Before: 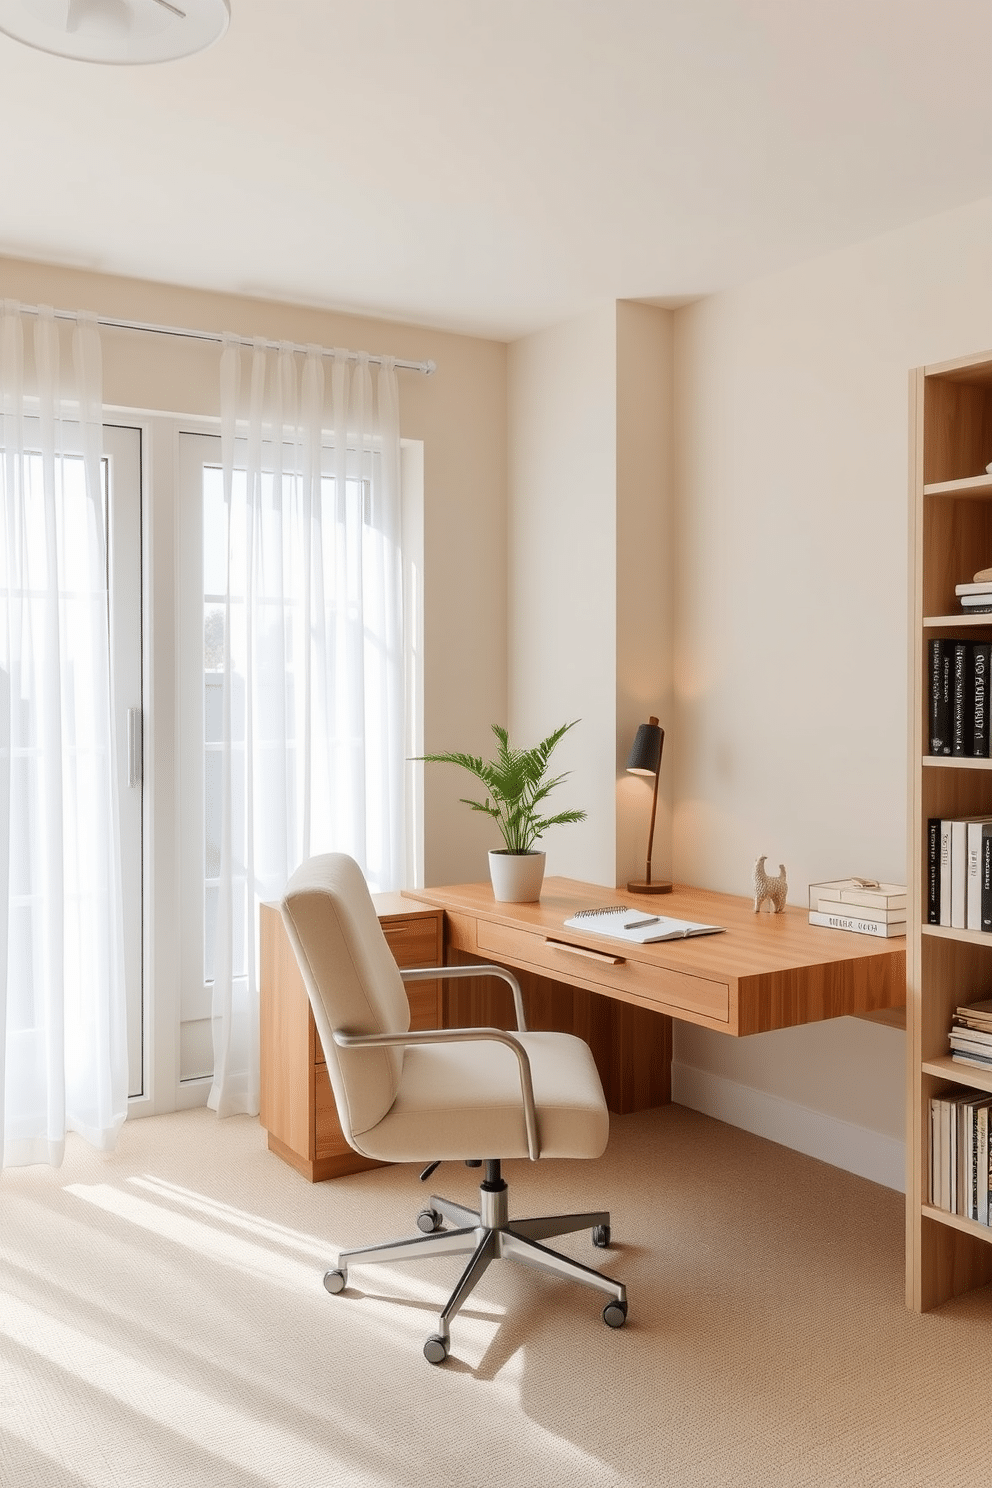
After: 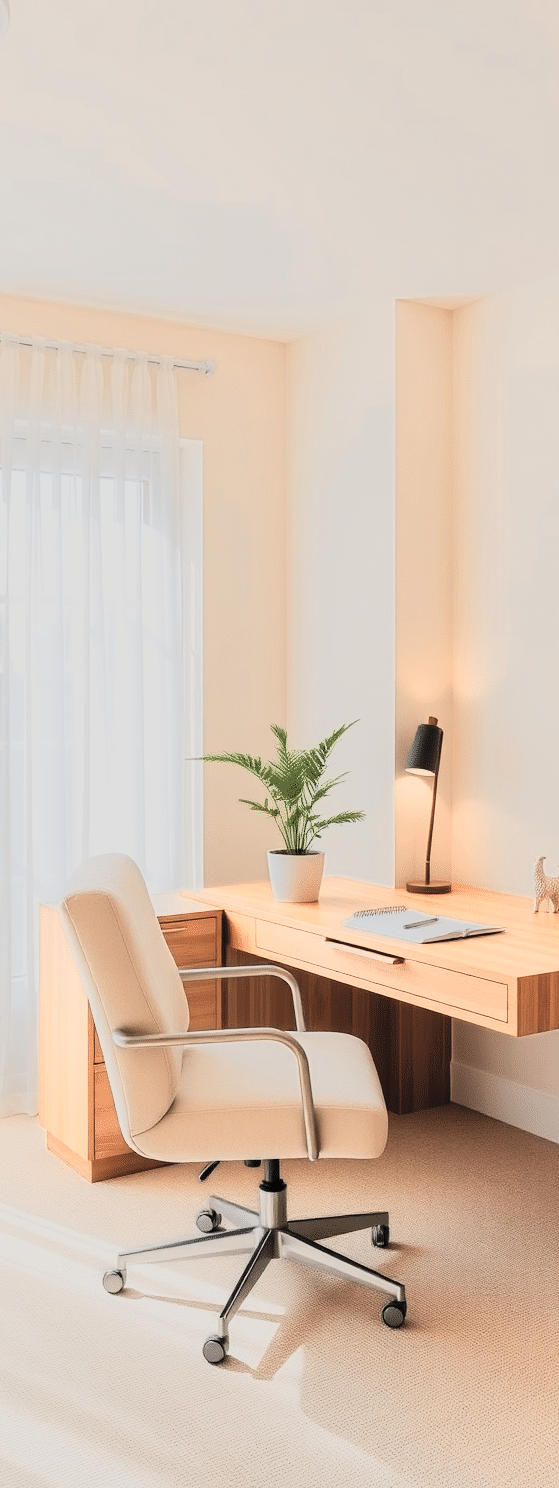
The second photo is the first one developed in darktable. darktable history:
filmic rgb: black relative exposure -7.49 EV, white relative exposure 5 EV, hardness 3.32, contrast 1.299, color science v5 (2021), contrast in shadows safe, contrast in highlights safe
contrast brightness saturation: brightness 0.15
color zones: curves: ch0 [(0.018, 0.548) (0.197, 0.654) (0.425, 0.447) (0.605, 0.658) (0.732, 0.579)]; ch1 [(0.105, 0.531) (0.224, 0.531) (0.386, 0.39) (0.618, 0.456) (0.732, 0.456) (0.956, 0.421)]; ch2 [(0.039, 0.583) (0.215, 0.465) (0.399, 0.544) (0.465, 0.548) (0.614, 0.447) (0.724, 0.43) (0.882, 0.623) (0.956, 0.632)]
crop and rotate: left 22.344%, right 21.252%
